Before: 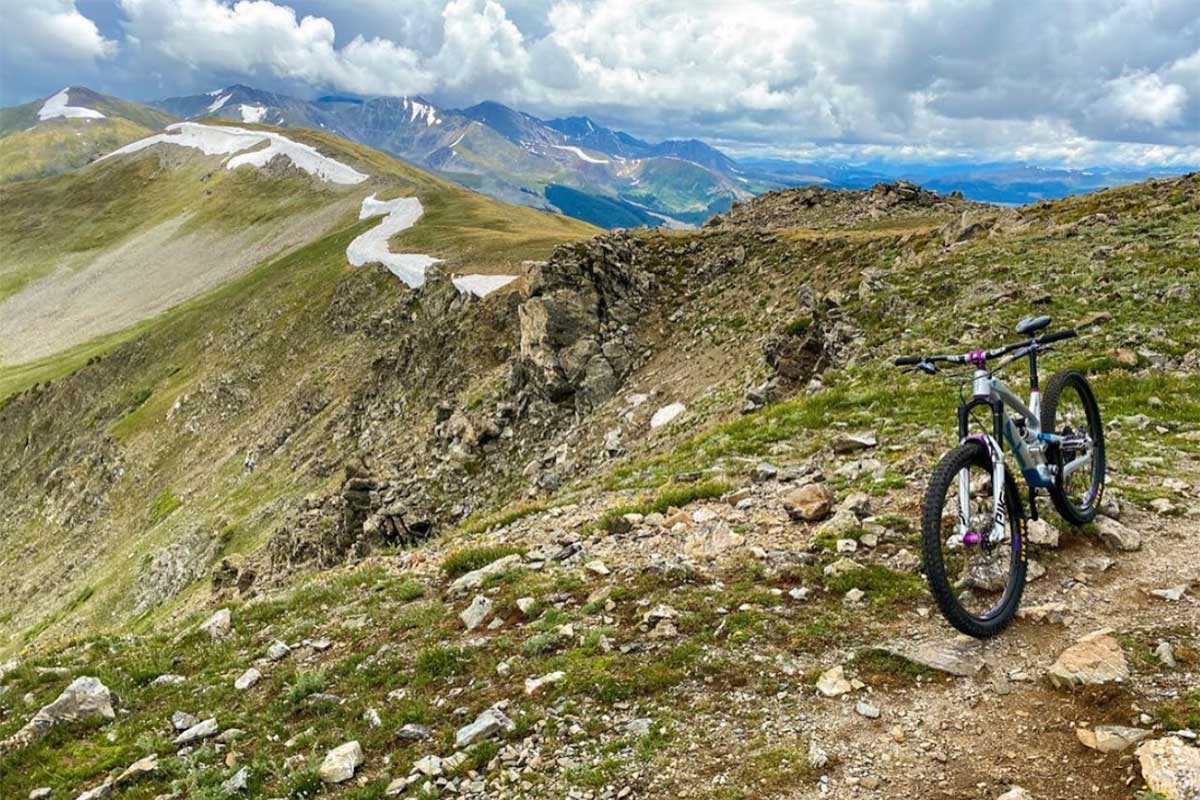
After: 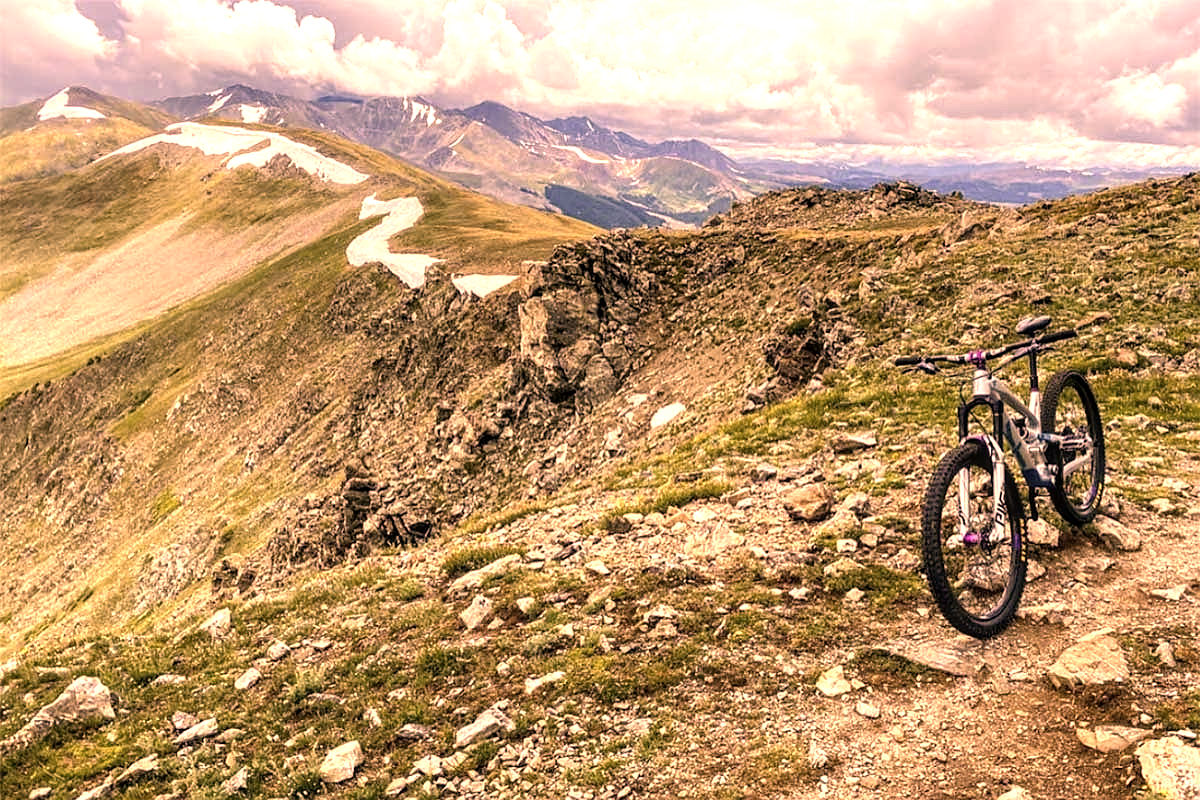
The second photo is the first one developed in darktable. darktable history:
sharpen: radius 1.019
tone equalizer: -8 EV -0.717 EV, -7 EV -0.692 EV, -6 EV -0.561 EV, -5 EV -0.407 EV, -3 EV 0.365 EV, -2 EV 0.6 EV, -1 EV 0.7 EV, +0 EV 0.78 EV, mask exposure compensation -0.511 EV
local contrast: on, module defaults
color correction: highlights a* 39.91, highlights b* 39.65, saturation 0.693
